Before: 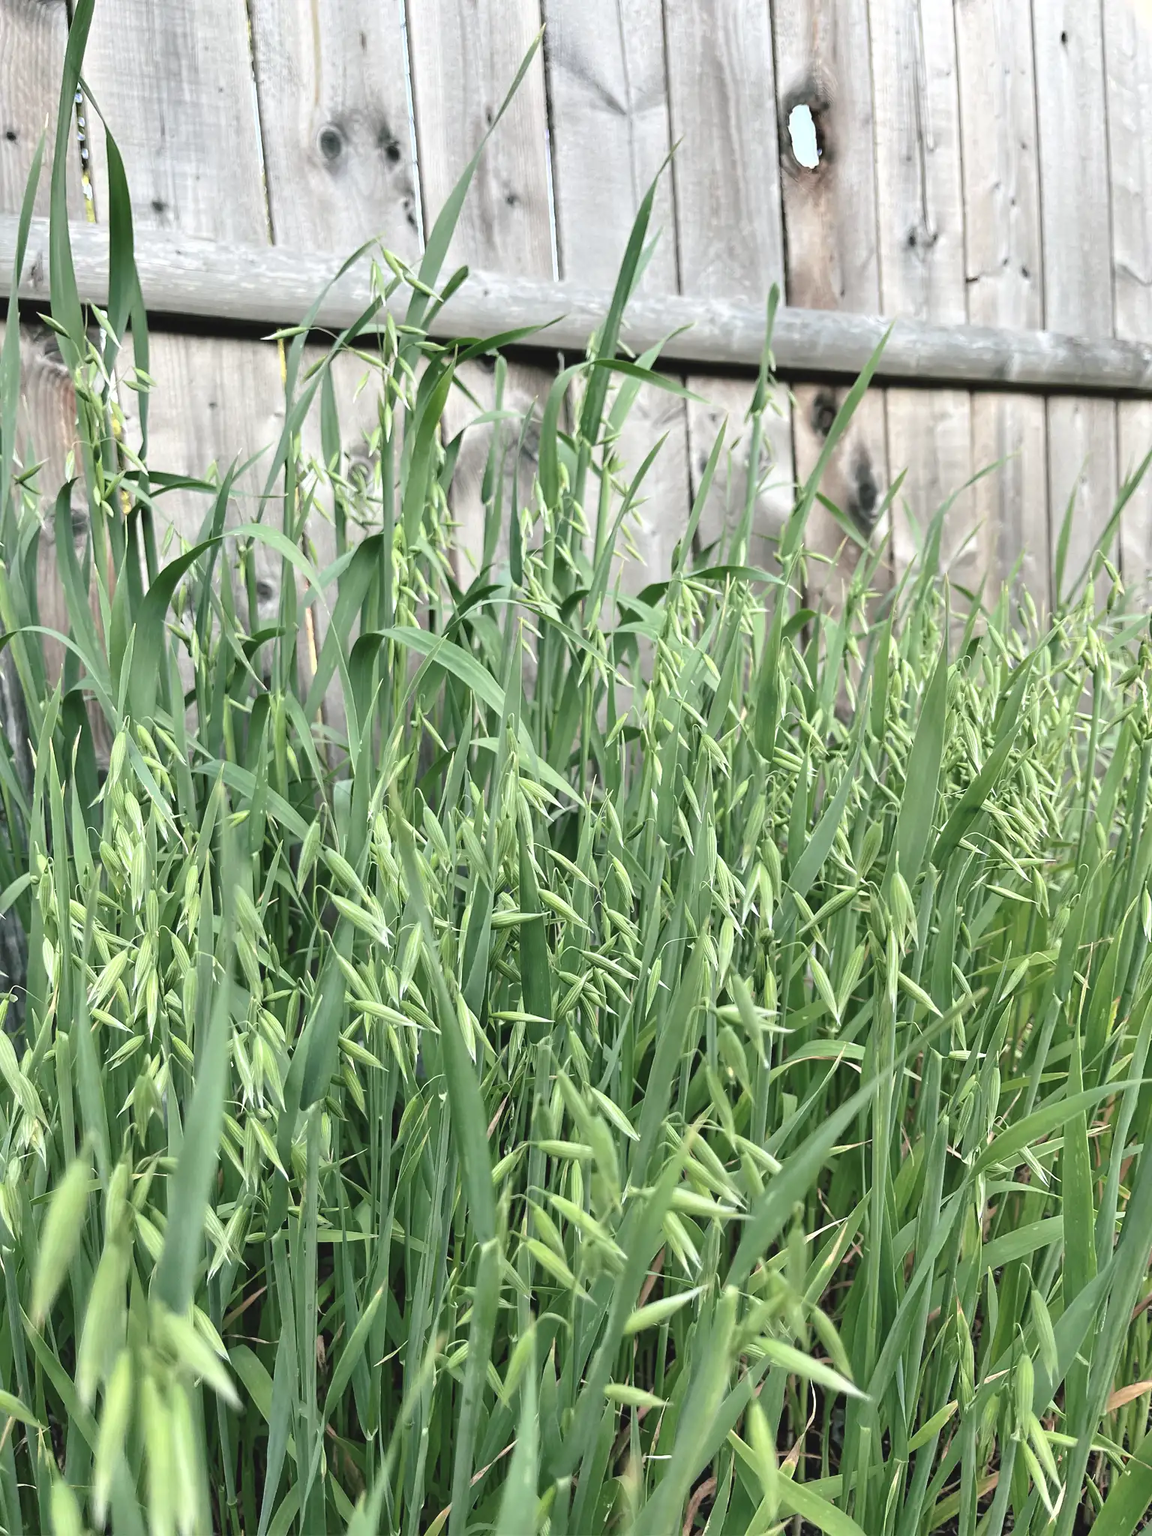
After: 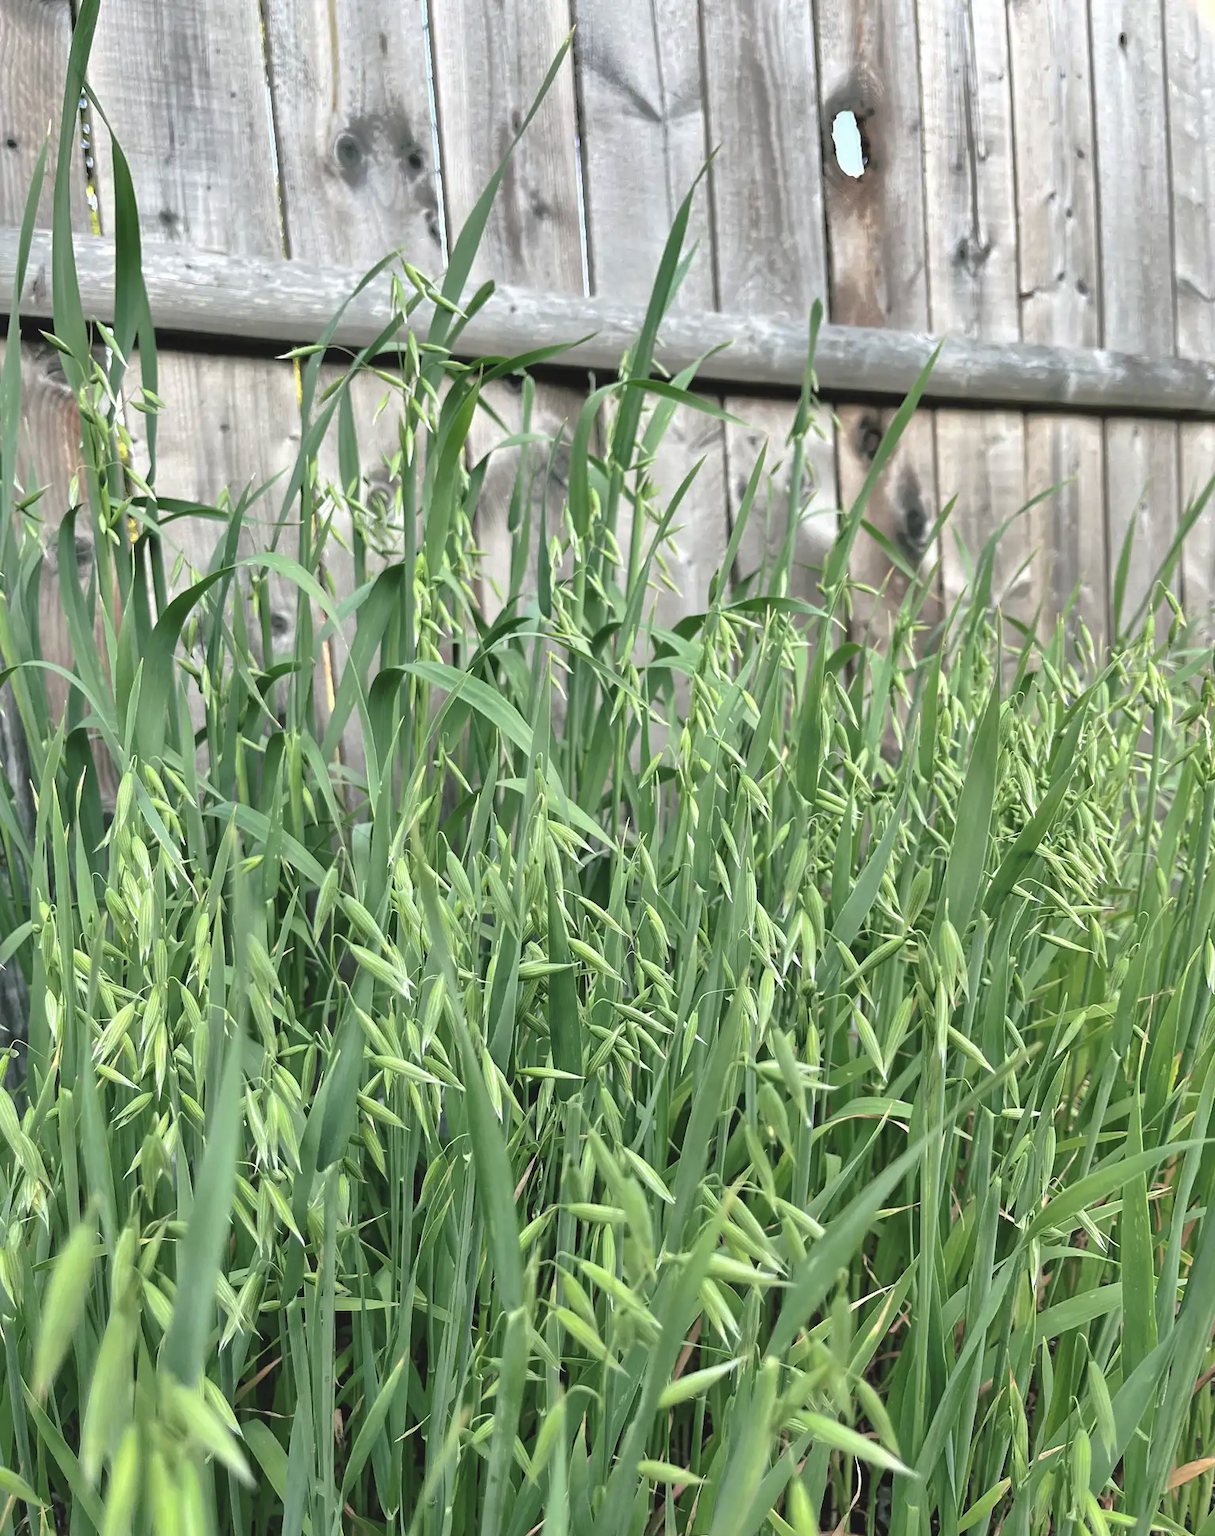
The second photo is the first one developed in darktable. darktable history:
crop and rotate: top 0.007%, bottom 5.206%
tone curve: curves: ch0 [(0, 0.012) (0.056, 0.046) (0.218, 0.213) (0.606, 0.62) (0.82, 0.846) (1, 1)]; ch1 [(0, 0) (0.226, 0.261) (0.403, 0.437) (0.469, 0.472) (0.495, 0.499) (0.514, 0.504) (0.545, 0.555) (0.59, 0.598) (0.714, 0.733) (1, 1)]; ch2 [(0, 0) (0.269, 0.299) (0.459, 0.45) (0.498, 0.499) (0.523, 0.512) (0.568, 0.558) (0.634, 0.617) (0.702, 0.662) (0.781, 0.775) (1, 1)], color space Lab, linked channels
shadows and highlights: shadows 39.67, highlights -60.06
